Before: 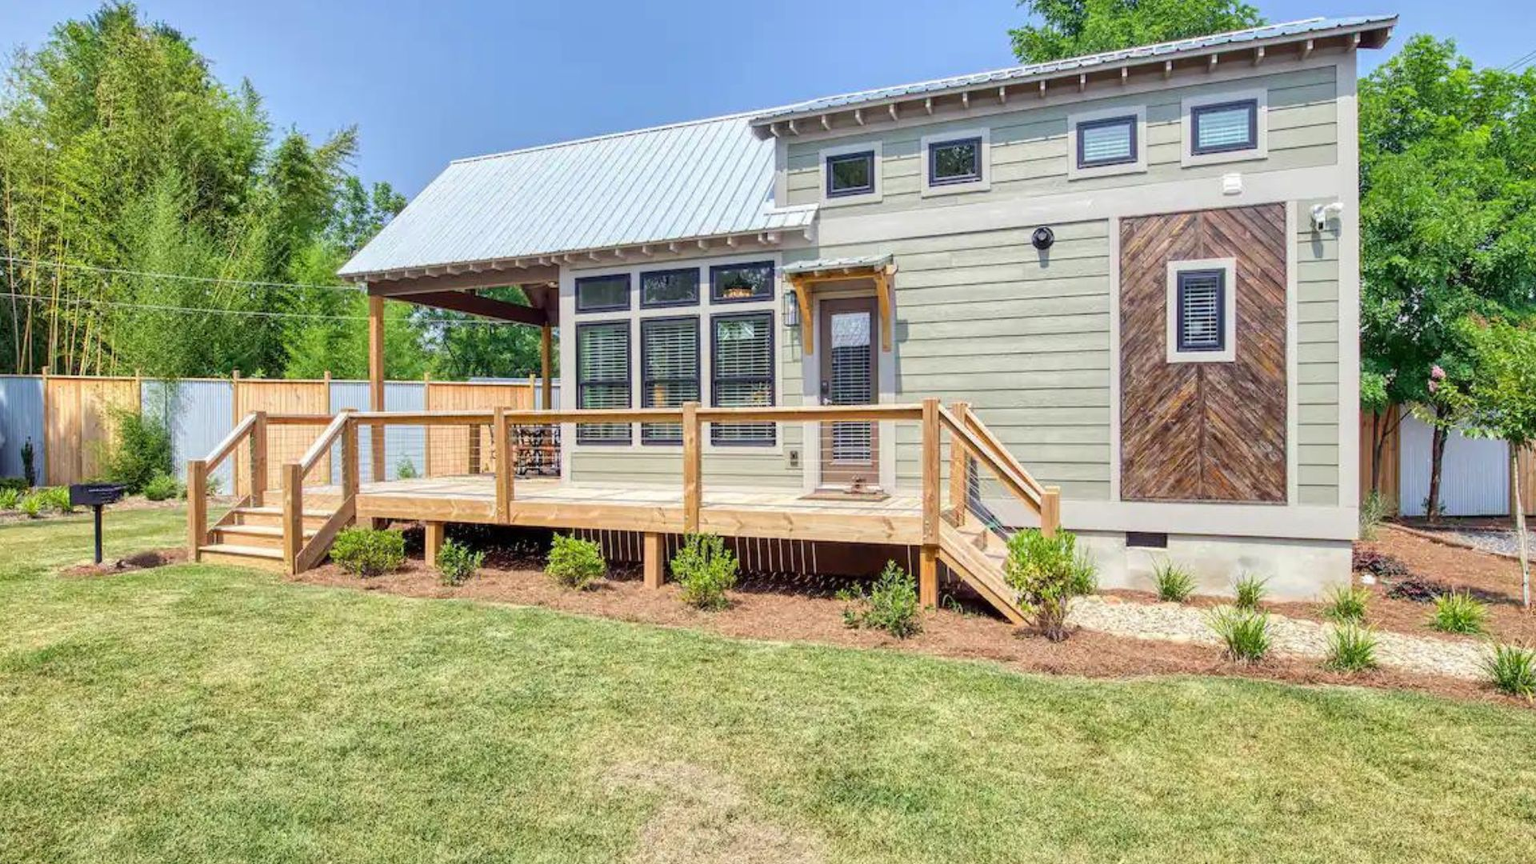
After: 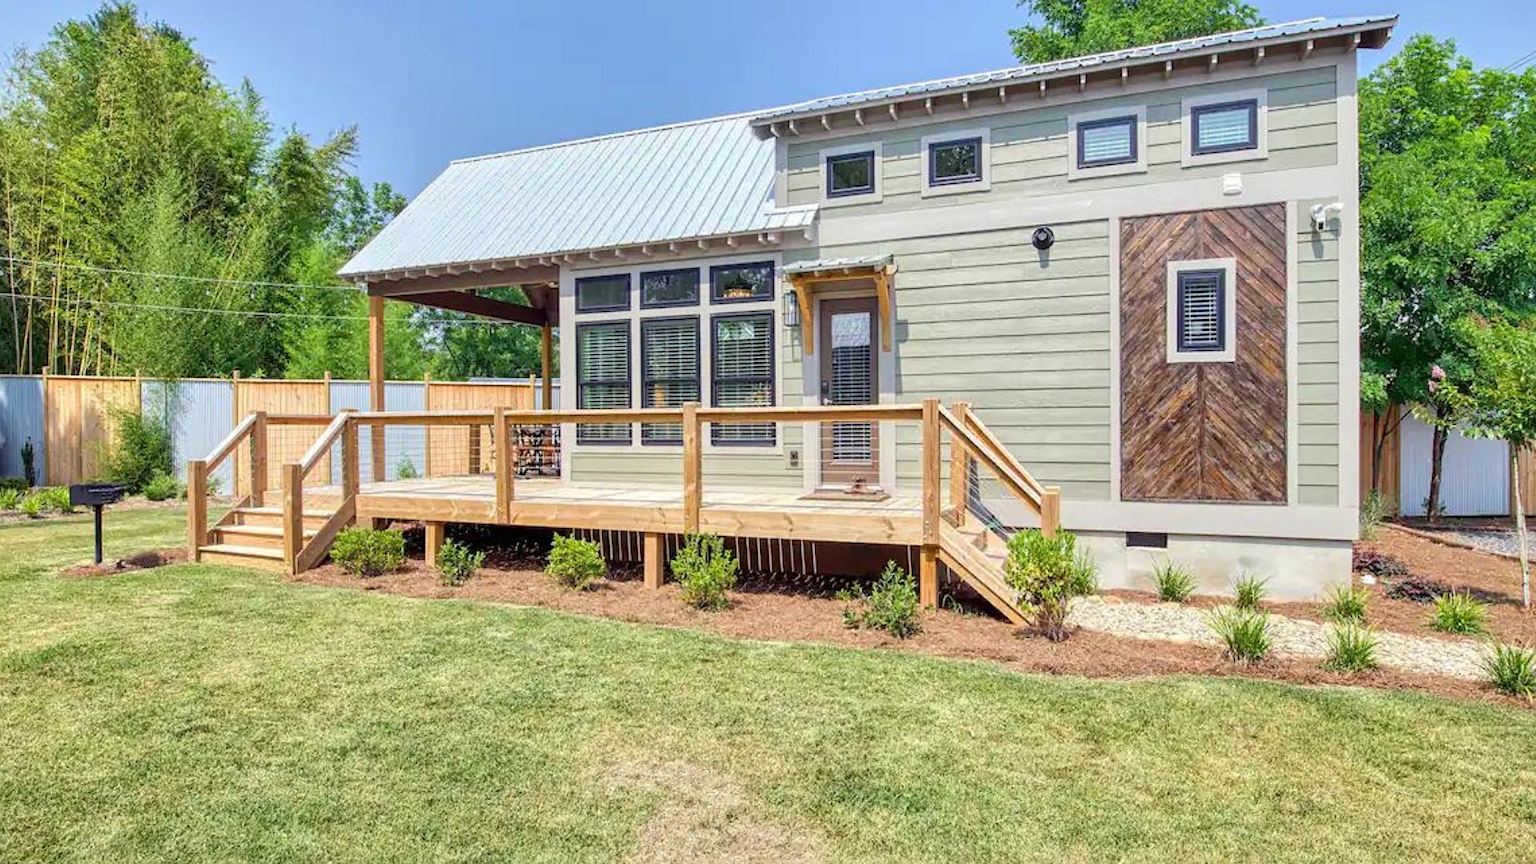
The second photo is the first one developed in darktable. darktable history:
sharpen: amount 0.203
tone equalizer: on, module defaults
